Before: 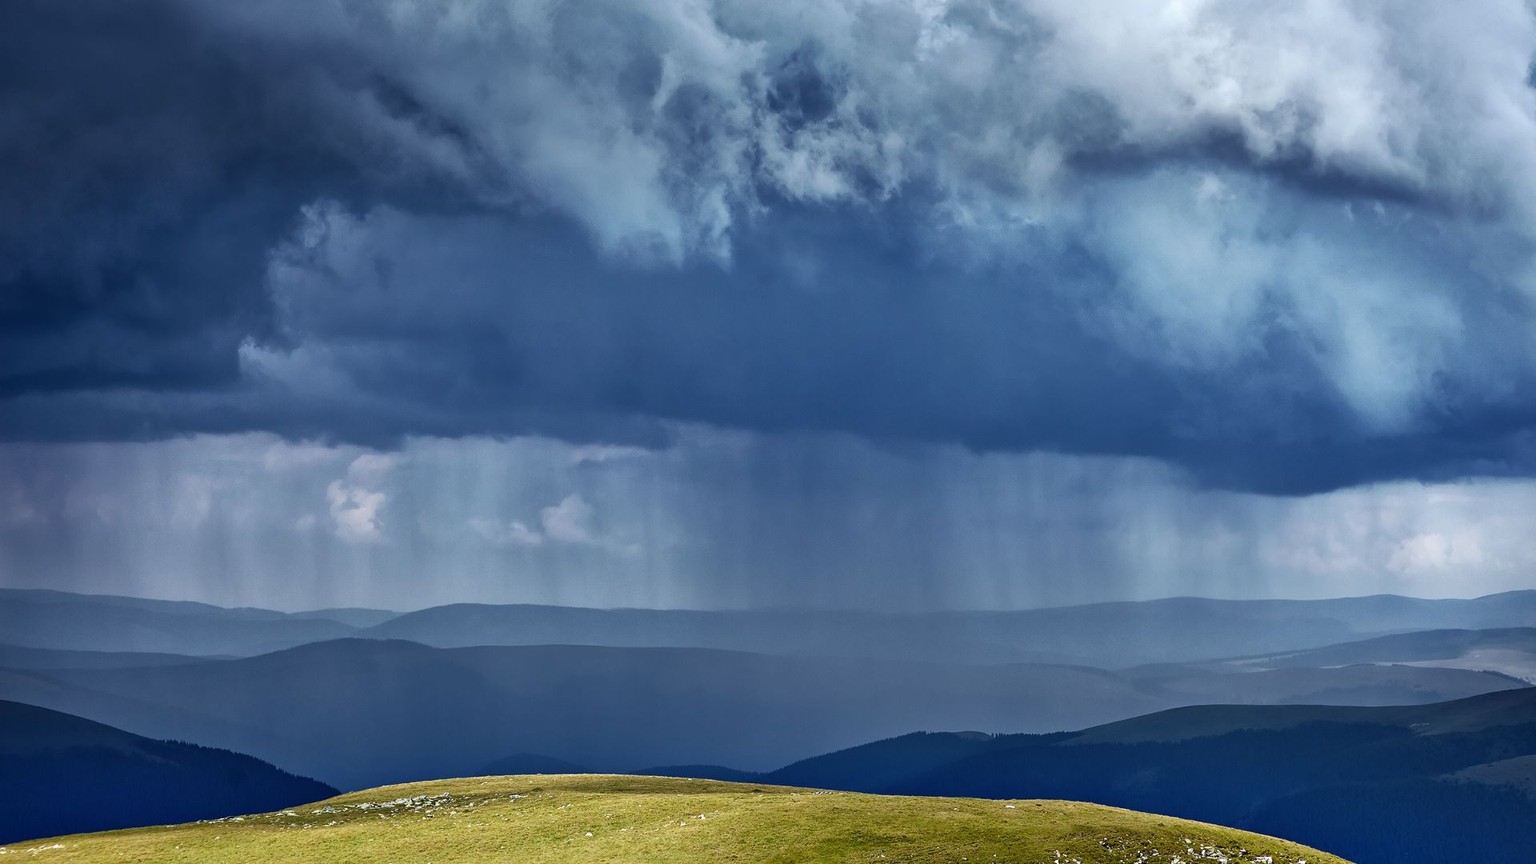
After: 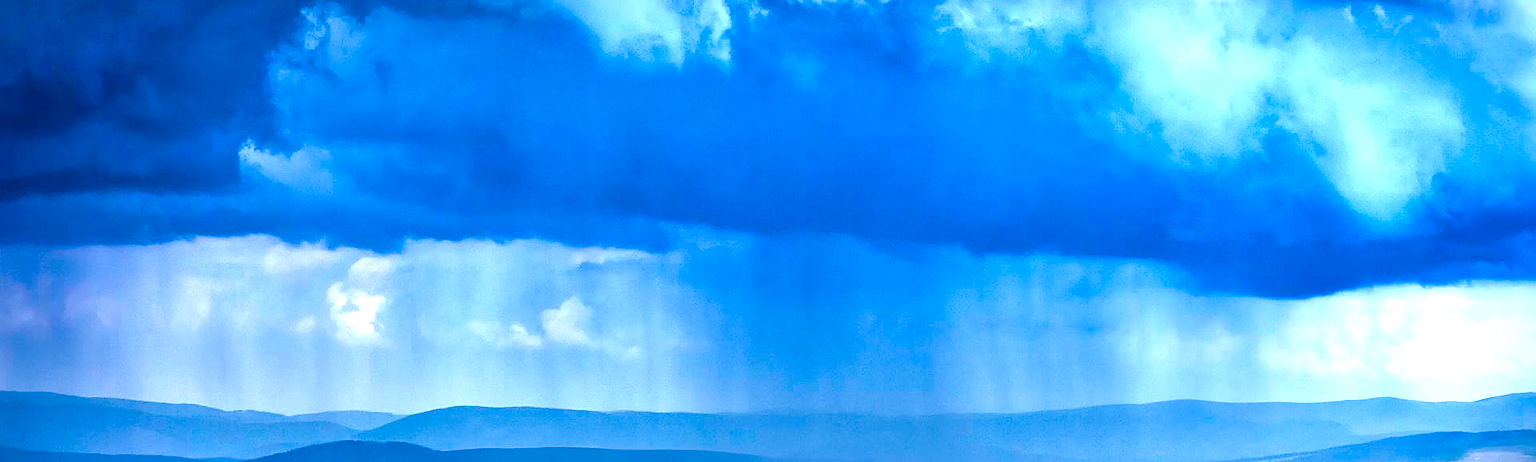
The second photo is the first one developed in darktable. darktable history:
sharpen: on, module defaults
rotate and perspective: crop left 0, crop top 0
crop and rotate: top 23.043%, bottom 23.437%
tone equalizer: on, module defaults
exposure: black level correction -0.001, exposure 0.9 EV, compensate exposure bias true, compensate highlight preservation false
color balance rgb: linear chroma grading › shadows 10%, linear chroma grading › highlights 10%, linear chroma grading › global chroma 15%, linear chroma grading › mid-tones 15%, perceptual saturation grading › global saturation 40%, perceptual saturation grading › highlights -25%, perceptual saturation grading › mid-tones 35%, perceptual saturation grading › shadows 35%, perceptual brilliance grading › global brilliance 11.29%, global vibrance 11.29%
